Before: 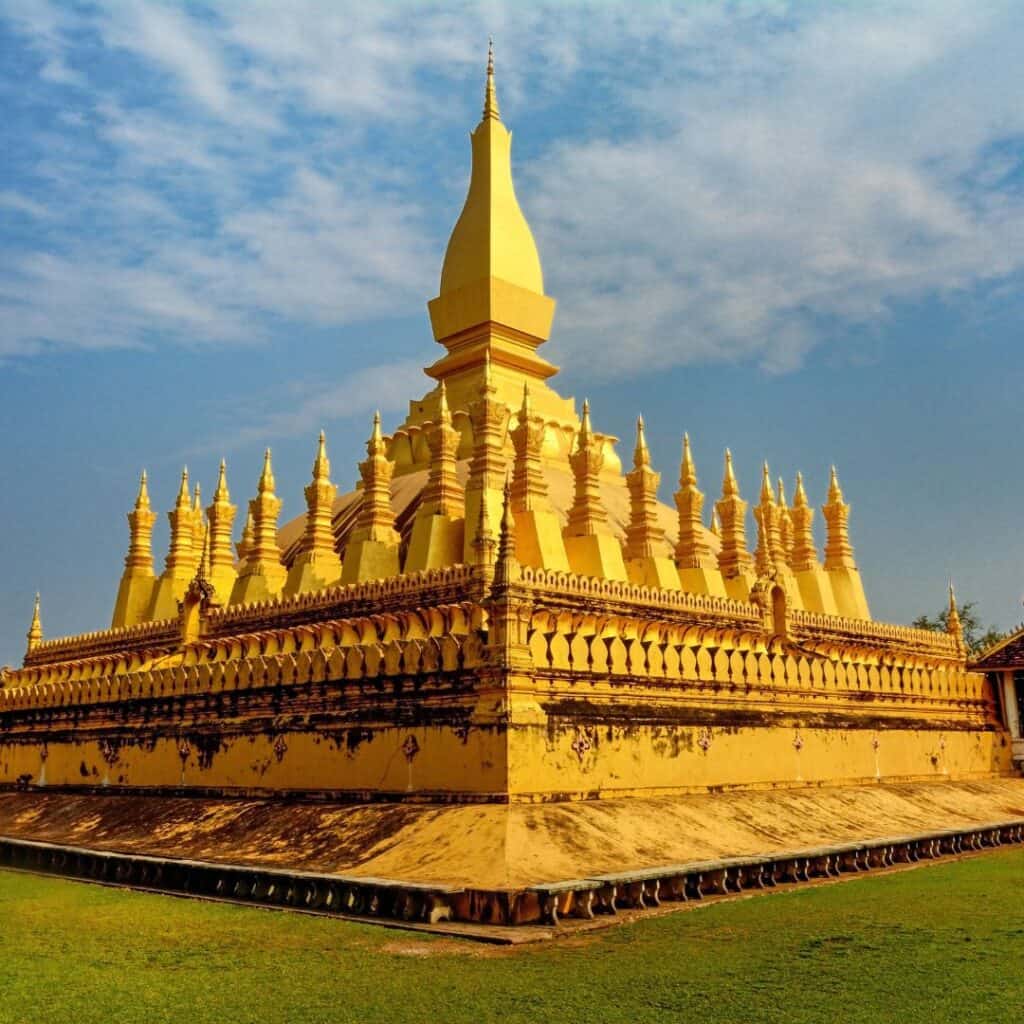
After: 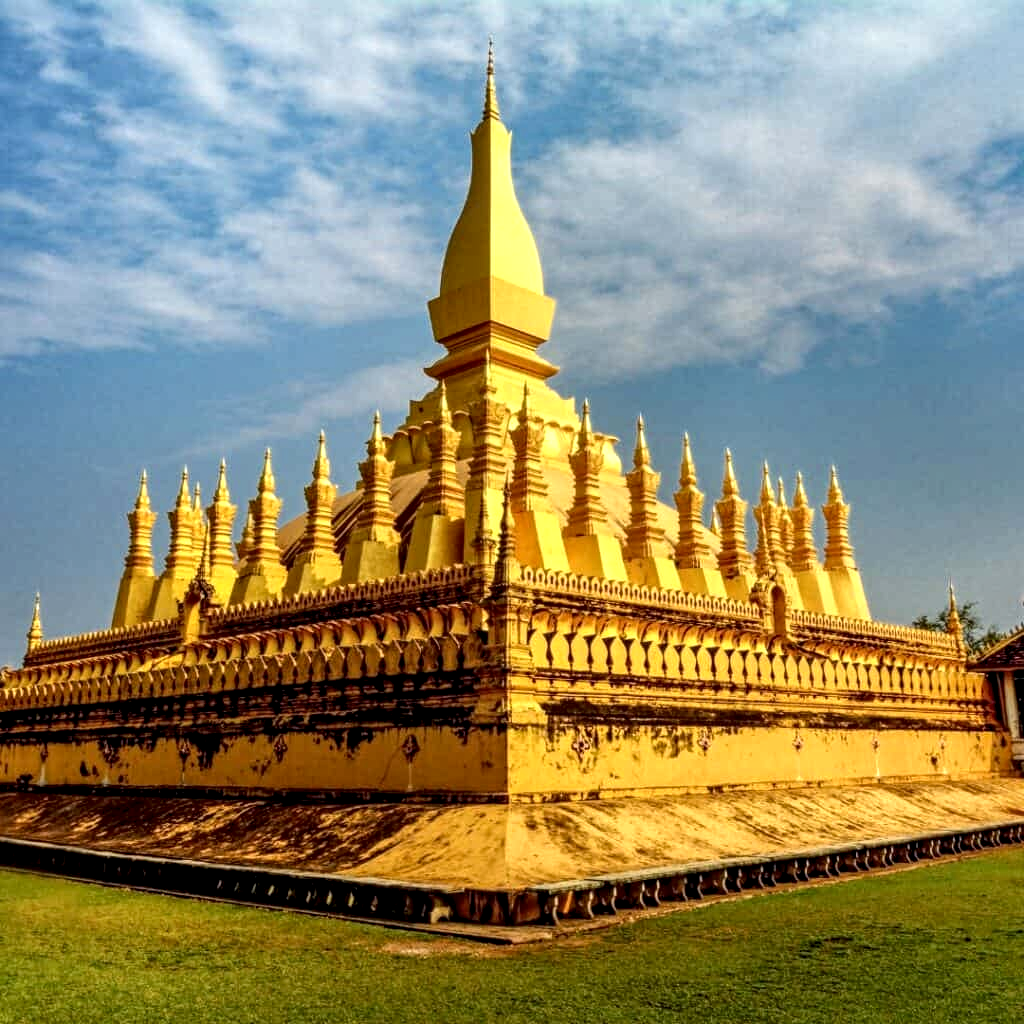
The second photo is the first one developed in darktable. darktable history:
exposure: exposure 0.197 EV, compensate highlight preservation false
local contrast: highlights 60%, shadows 60%, detail 160%
